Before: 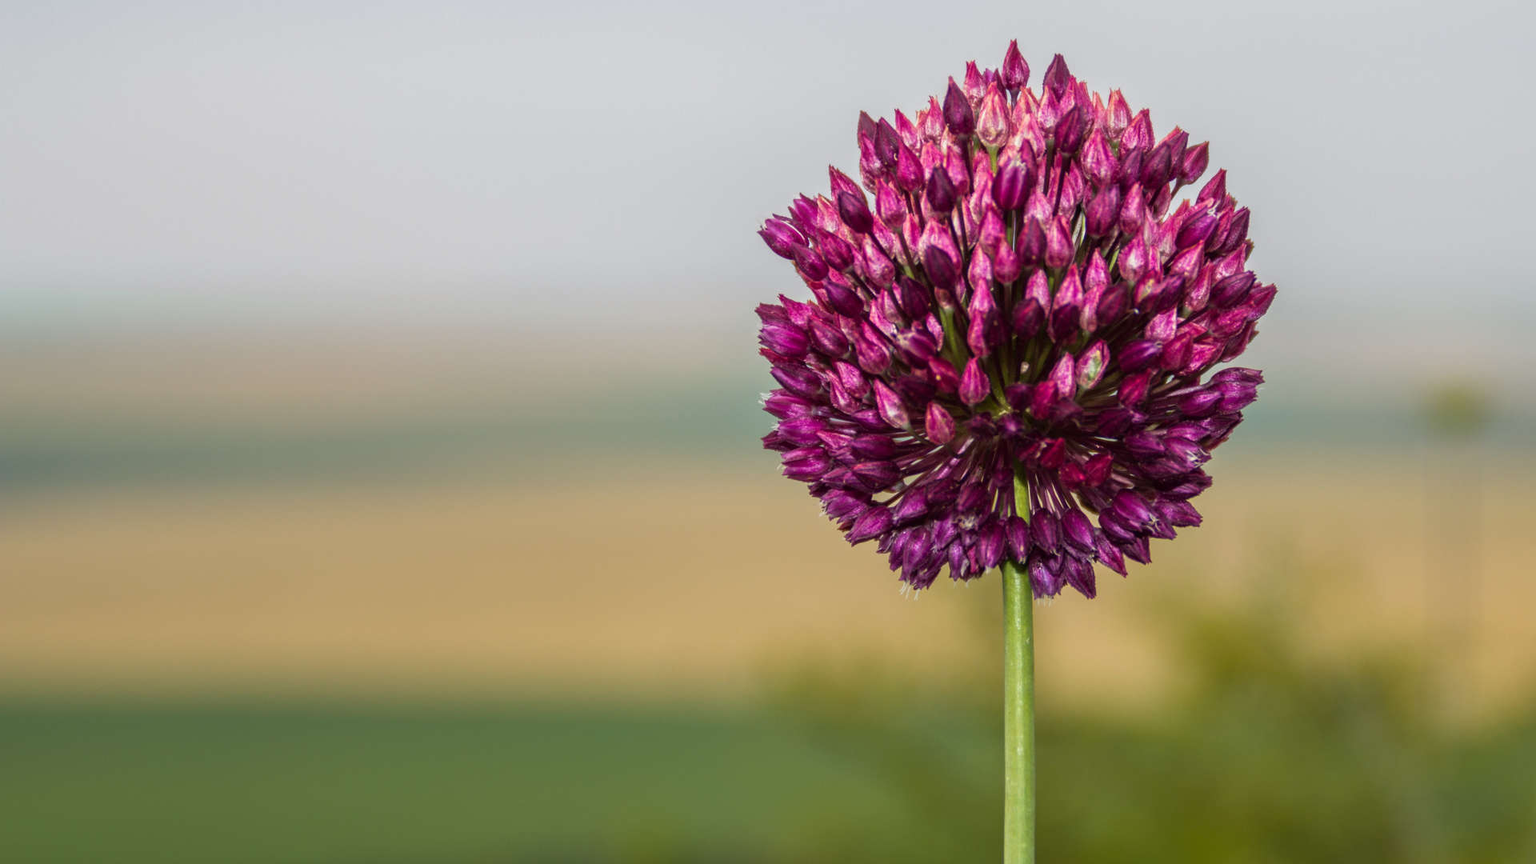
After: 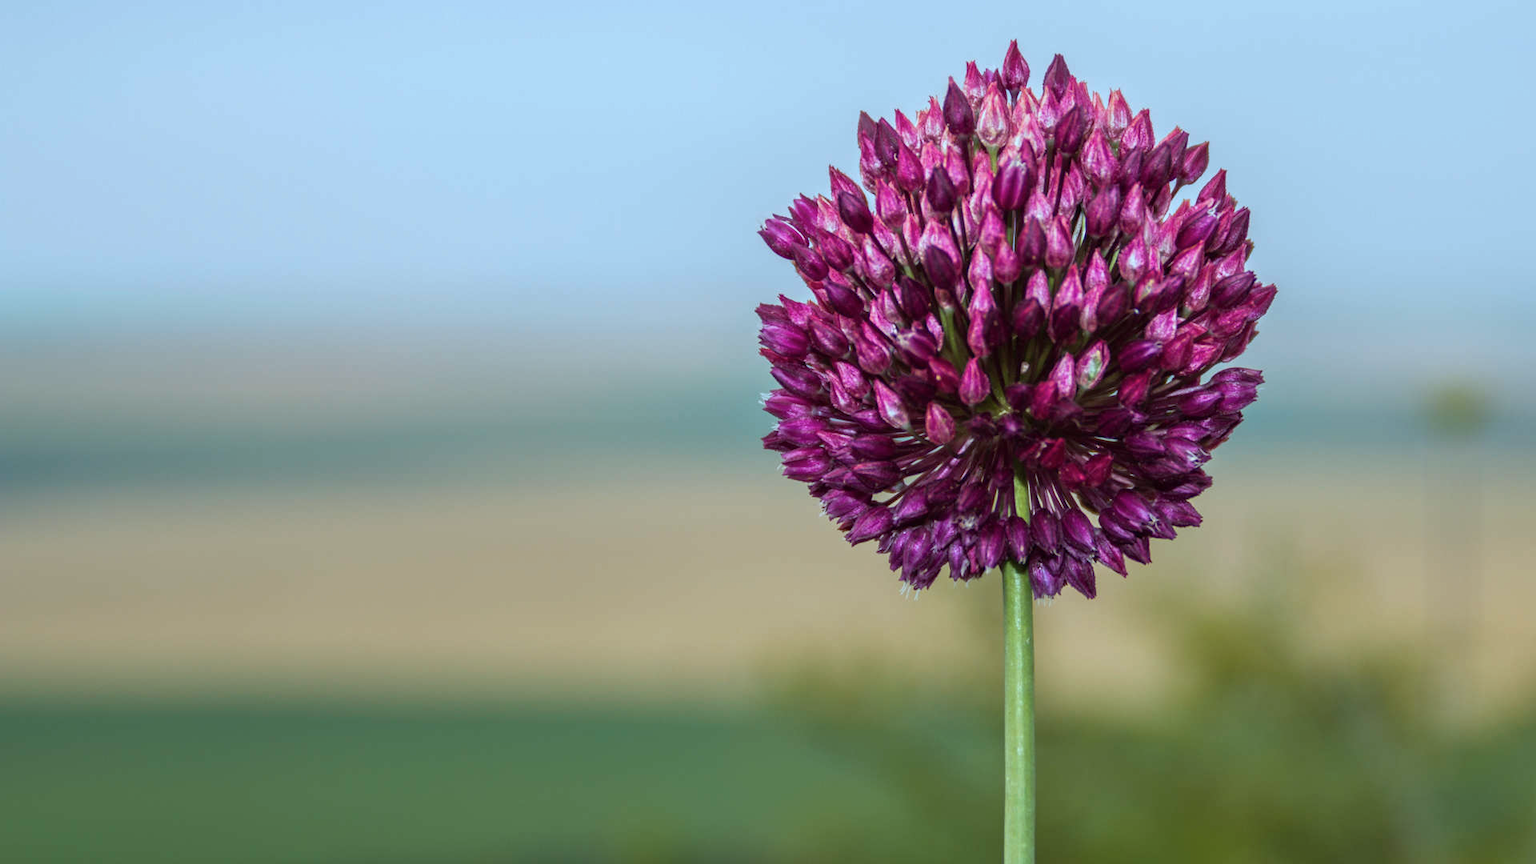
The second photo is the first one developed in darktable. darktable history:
color correction: highlights a* -9.59, highlights b* -21.13
